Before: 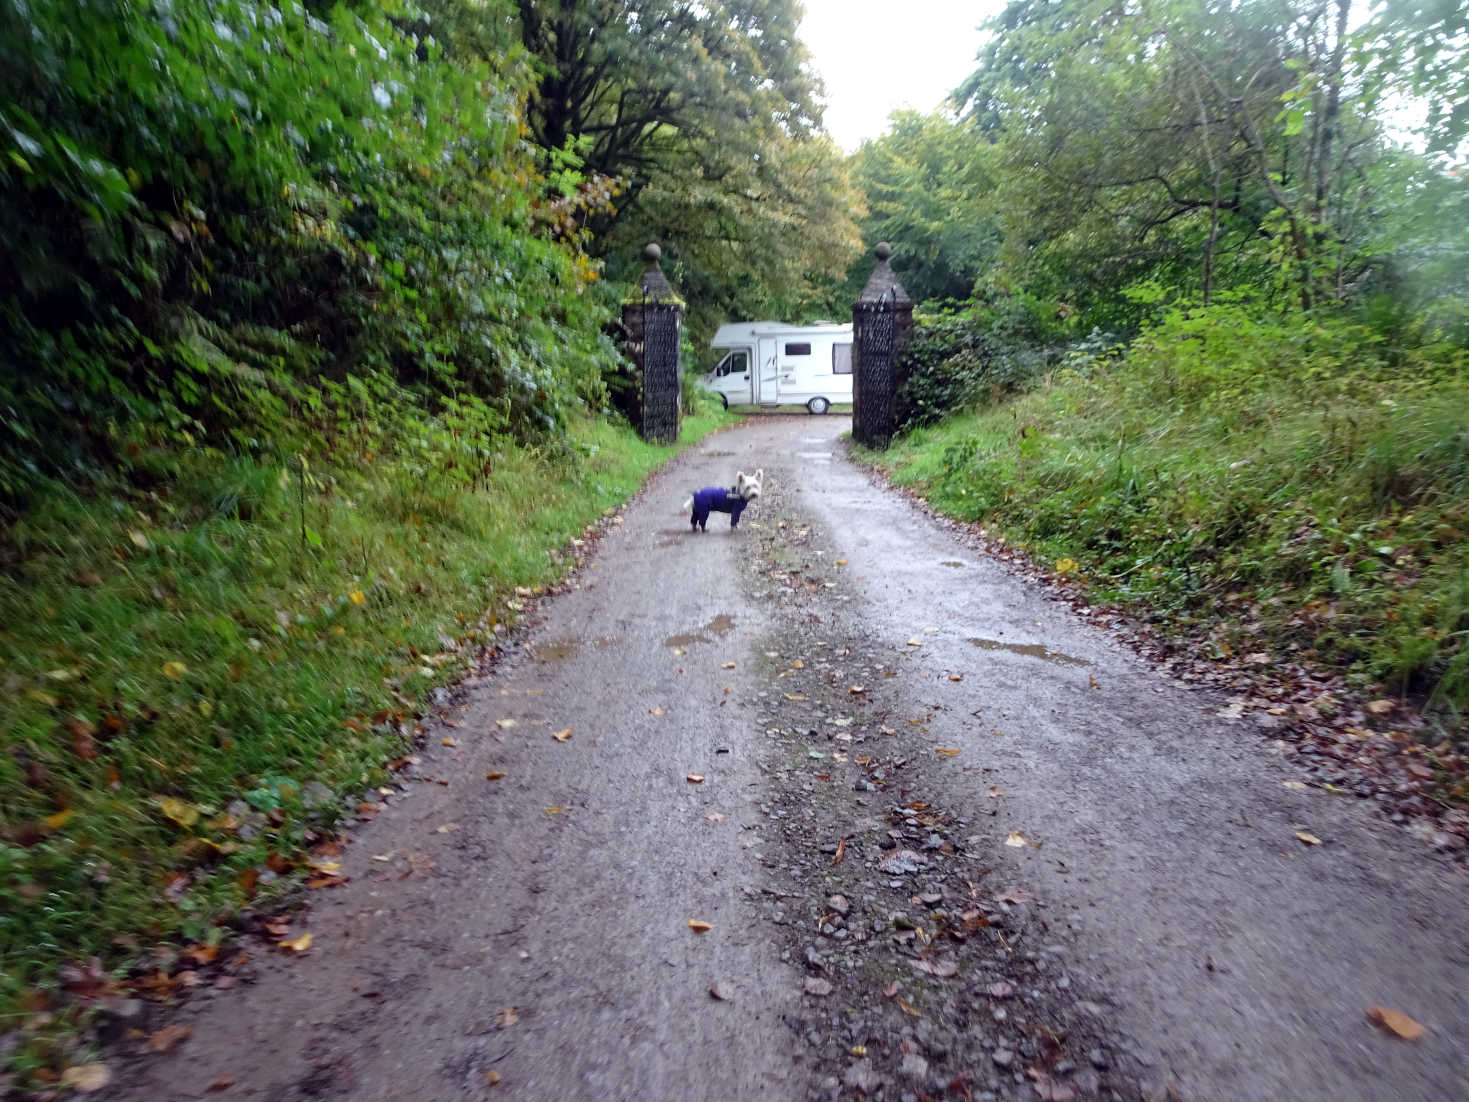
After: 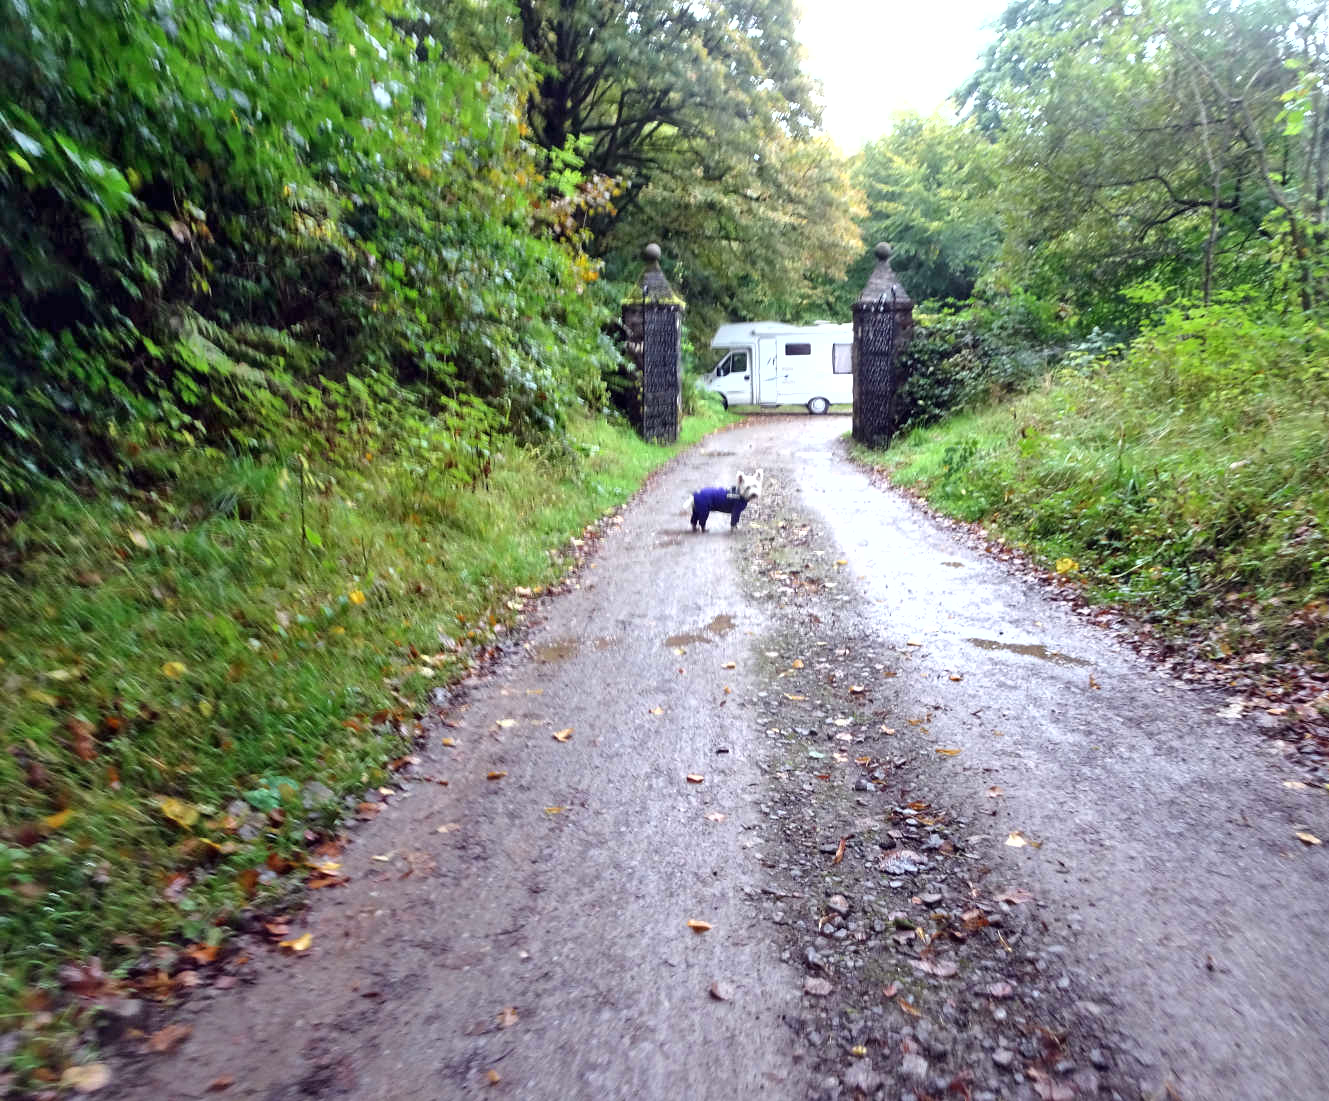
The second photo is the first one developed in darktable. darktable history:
shadows and highlights: shadows 51.86, highlights -28.31, highlights color adjustment 78.39%, soften with gaussian
crop: right 9.486%, bottom 0.019%
exposure: black level correction 0, exposure 0.704 EV, compensate exposure bias true, compensate highlight preservation false
